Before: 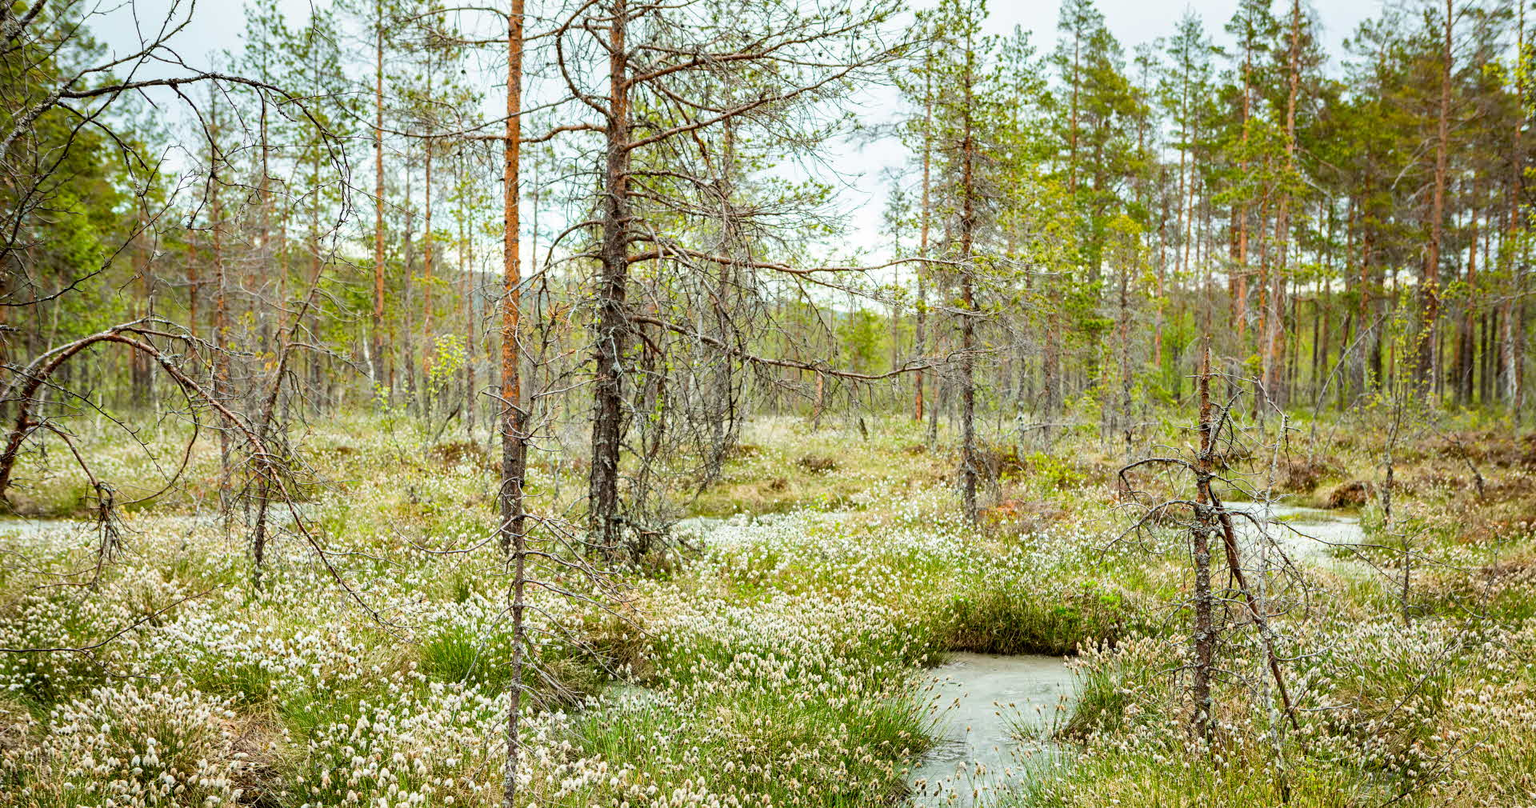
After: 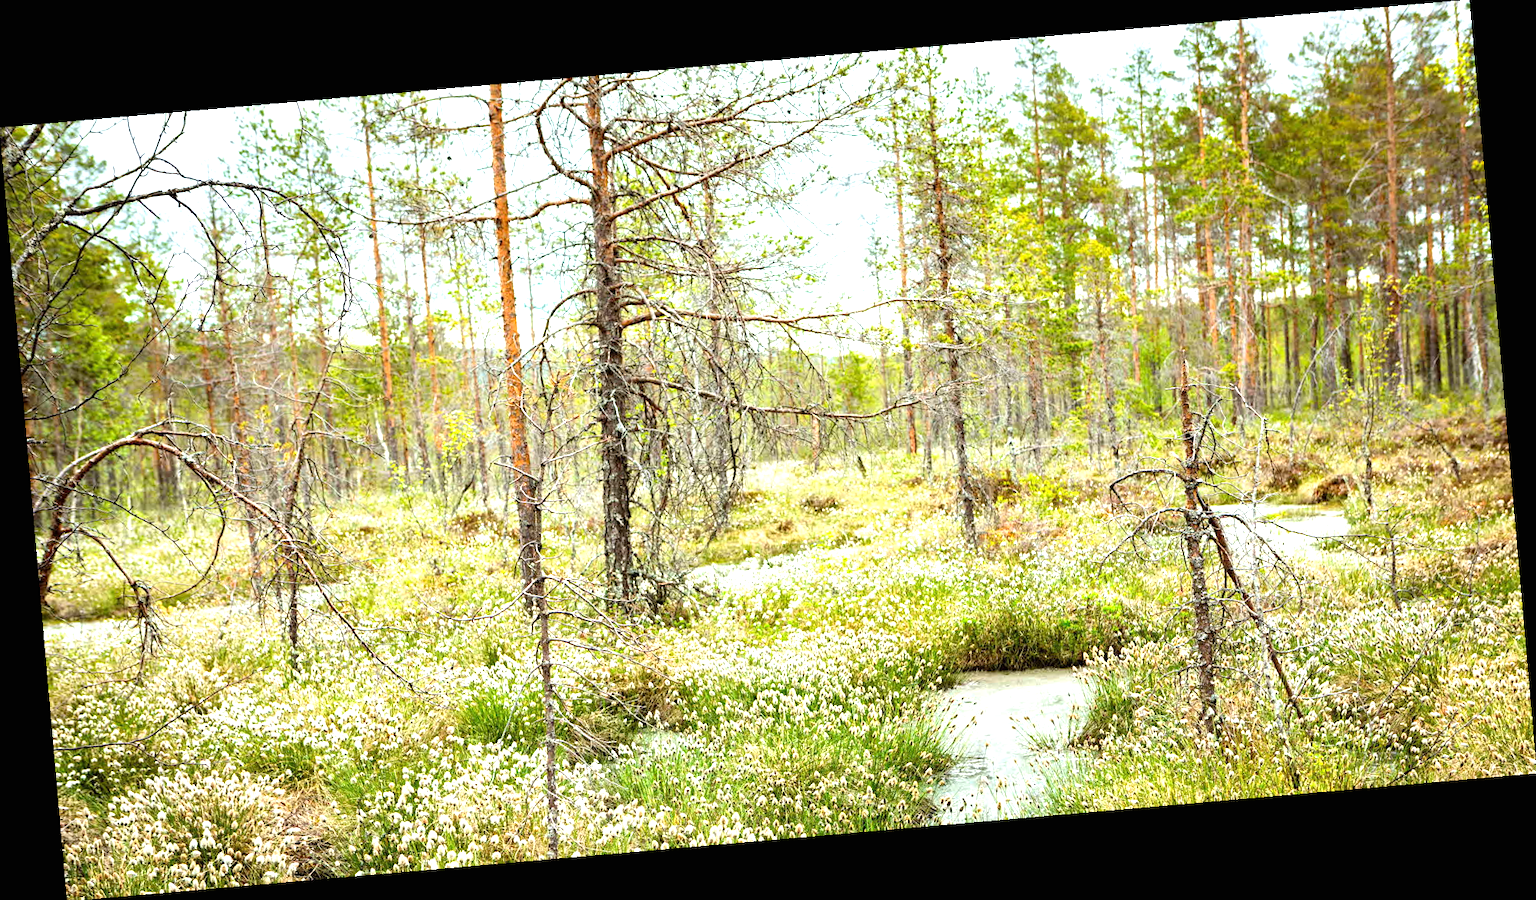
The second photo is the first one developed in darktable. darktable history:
exposure: black level correction 0, exposure 0.9 EV, compensate highlight preservation false
rotate and perspective: rotation -4.98°, automatic cropping off
